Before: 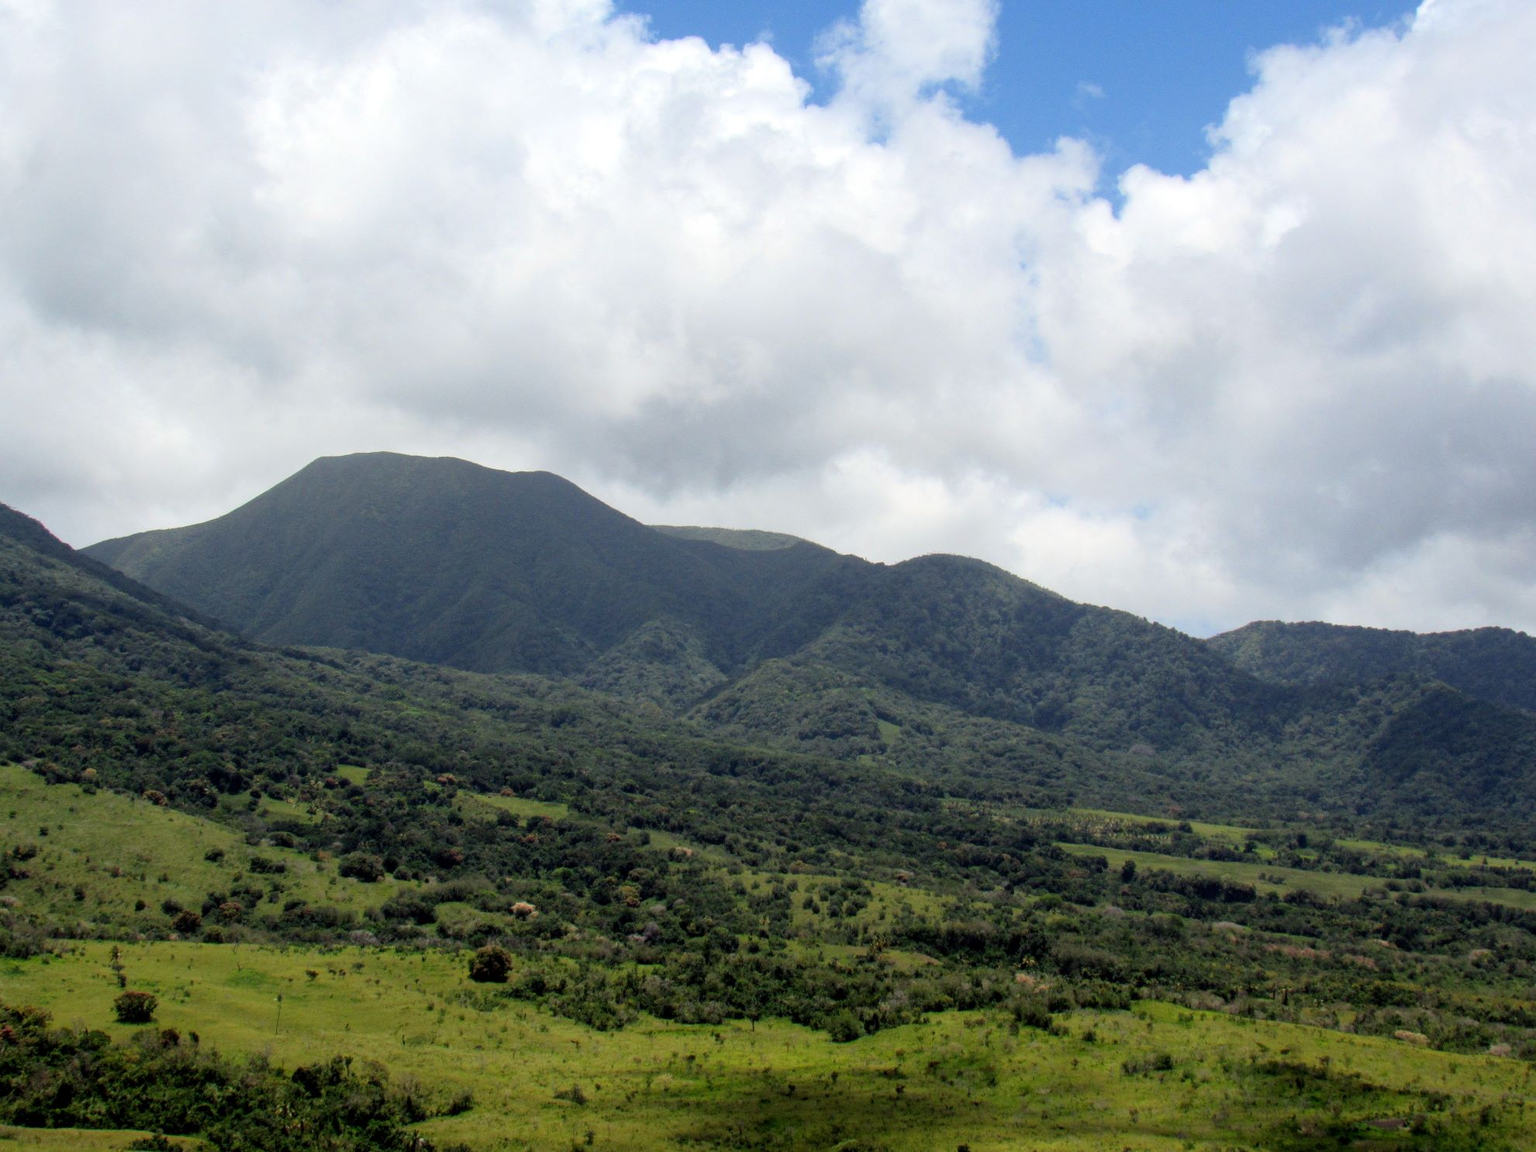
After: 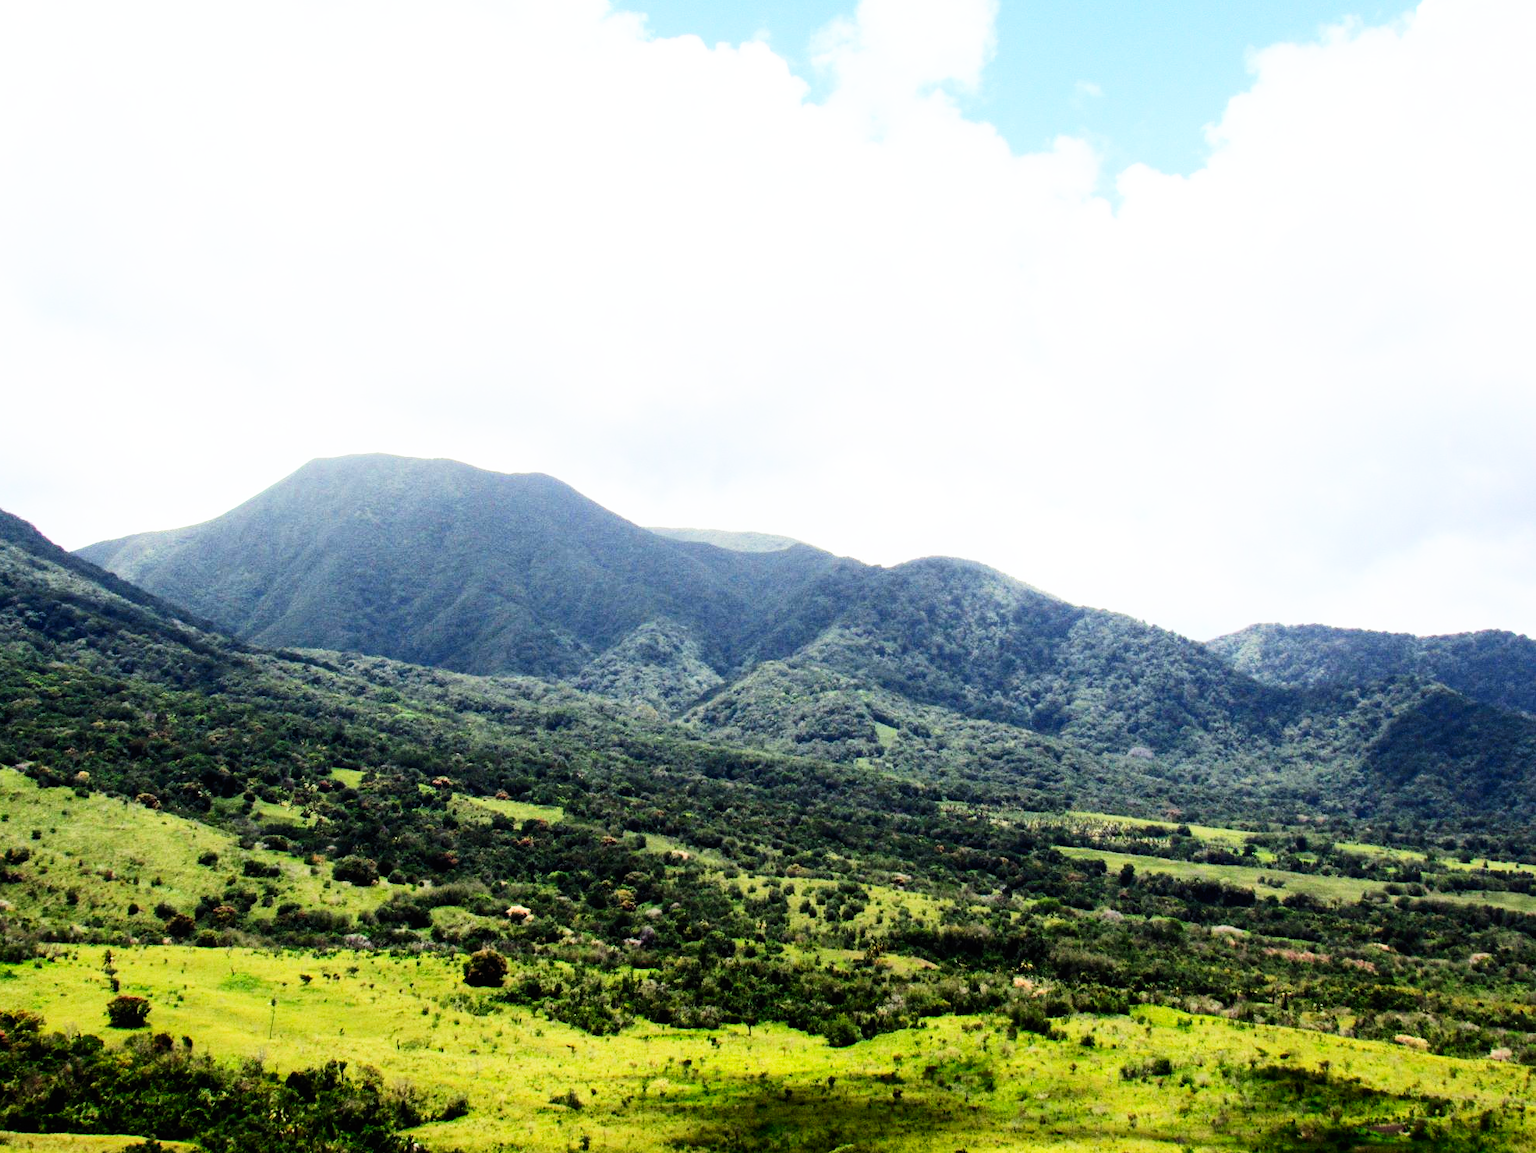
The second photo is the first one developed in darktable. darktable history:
crop and rotate: left 0.525%, top 0.137%, bottom 0.326%
base curve: curves: ch0 [(0, 0) (0.007, 0.004) (0.027, 0.03) (0.046, 0.07) (0.207, 0.54) (0.442, 0.872) (0.673, 0.972) (1, 1)], exposure shift 0.01, preserve colors none
contrast brightness saturation: contrast 0.237, brightness 0.094
